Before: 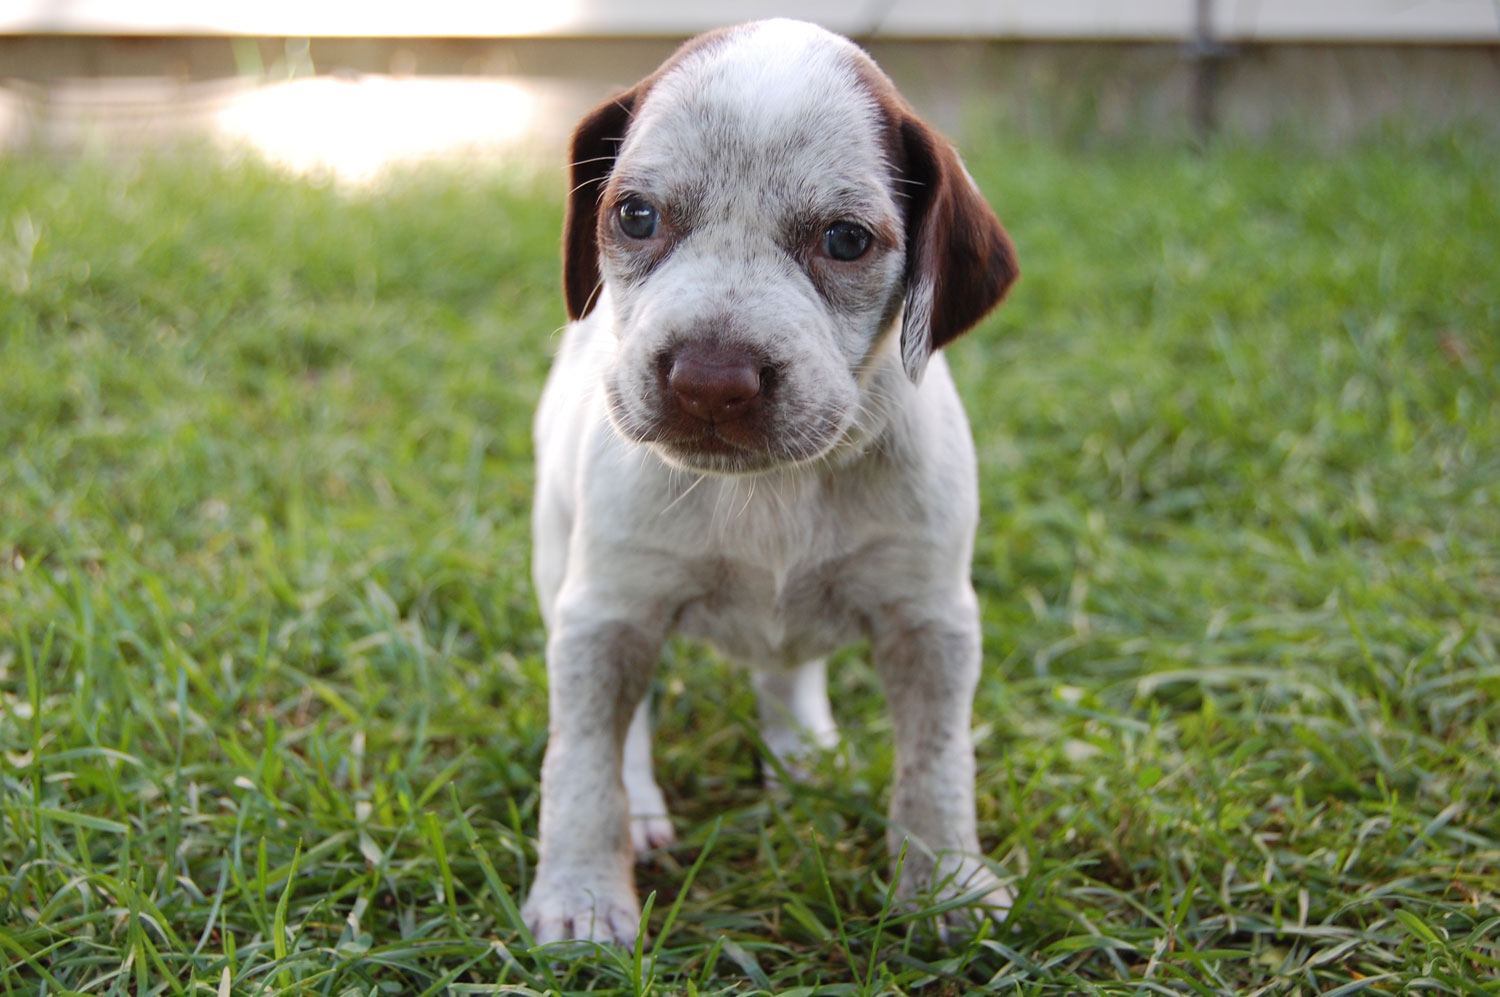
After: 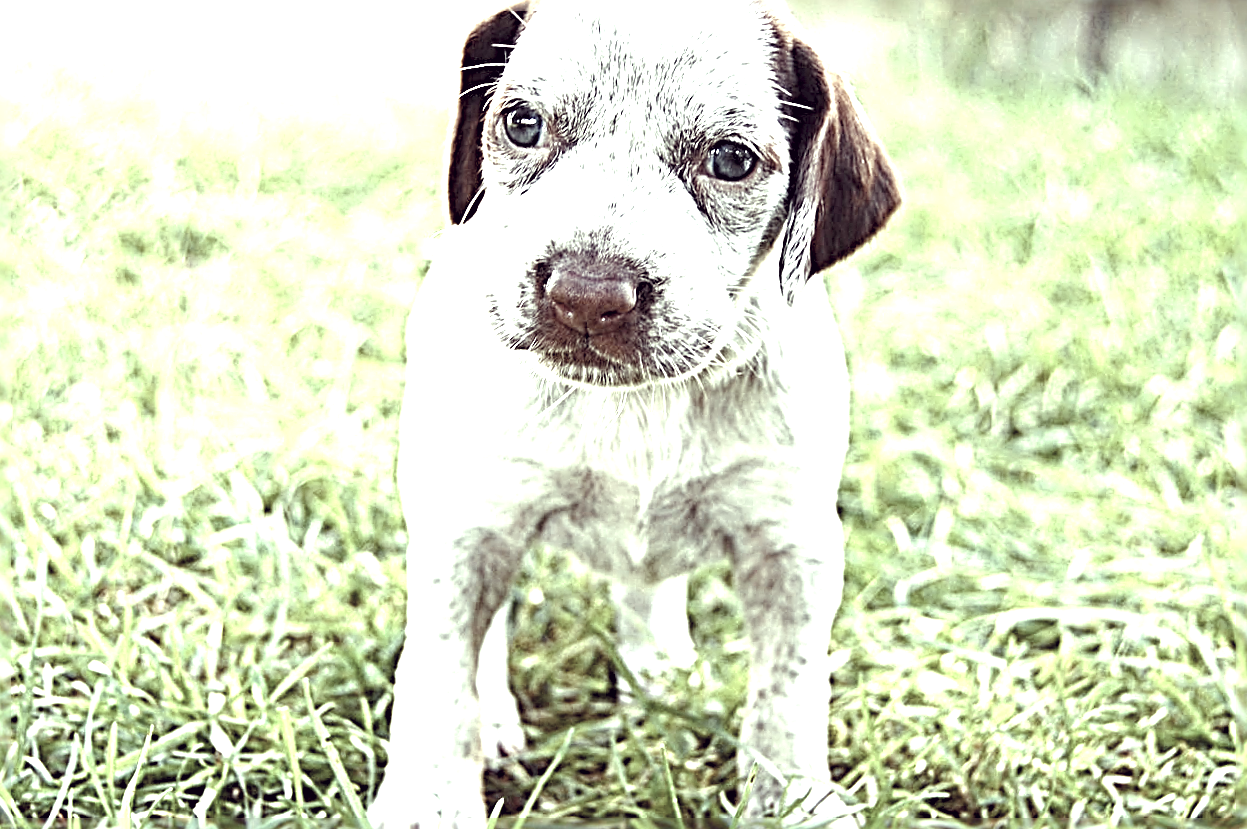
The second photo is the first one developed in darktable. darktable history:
crop and rotate: angle -3.27°, left 5.211%, top 5.211%, right 4.607%, bottom 4.607%
exposure: black level correction 0.001, exposure 1.719 EV, compensate exposure bias true, compensate highlight preservation false
color balance rgb: perceptual saturation grading › global saturation 25%, perceptual saturation grading › highlights -50%, perceptual saturation grading › shadows 30%, perceptual brilliance grading › global brilliance 12%, global vibrance 20%
shadows and highlights: radius 334.93, shadows 63.48, highlights 6.06, compress 87.7%, highlights color adjustment 39.73%, soften with gaussian
contrast brightness saturation: saturation -0.04
color correction: highlights a* -20.17, highlights b* 20.27, shadows a* 20.03, shadows b* -20.46, saturation 0.43
sharpen: radius 4.001, amount 2
local contrast: highlights 100%, shadows 100%, detail 120%, midtone range 0.2
